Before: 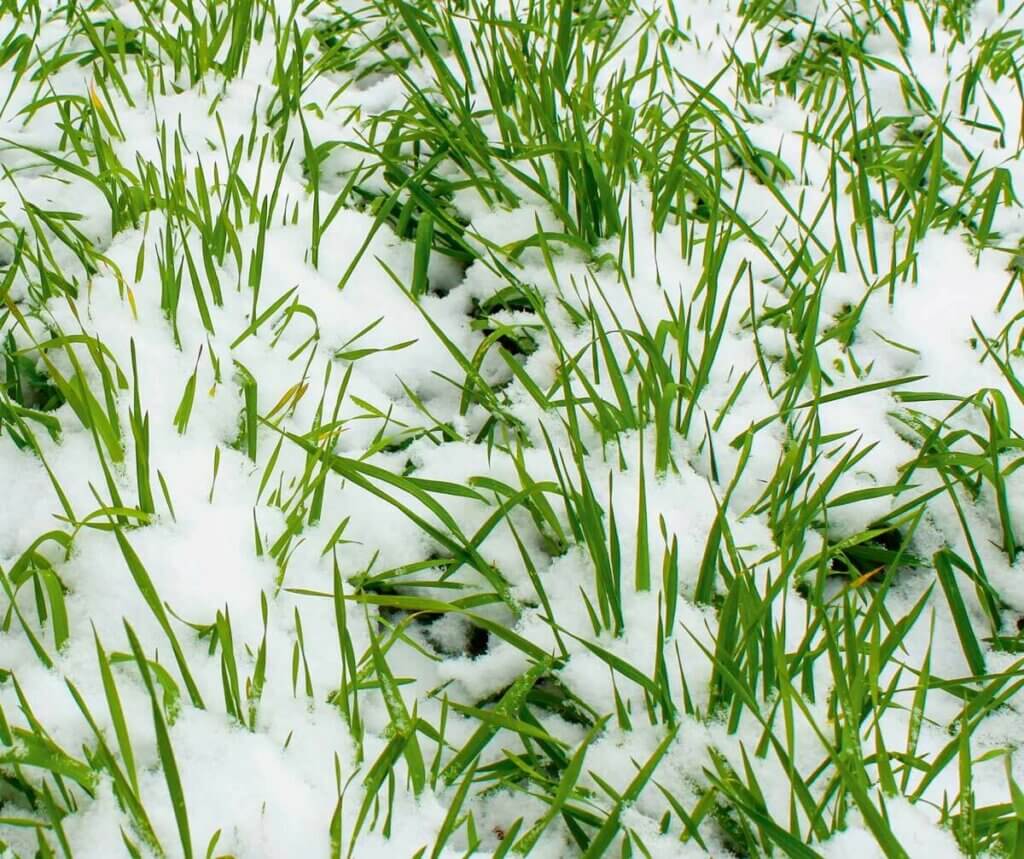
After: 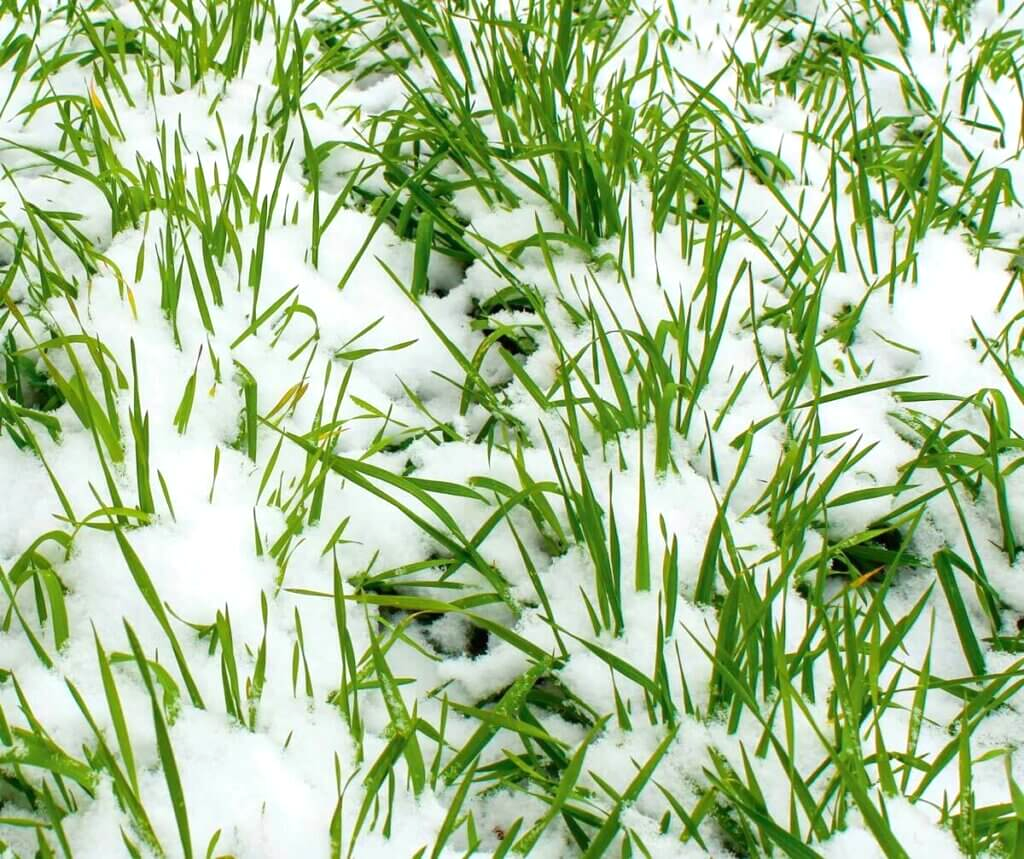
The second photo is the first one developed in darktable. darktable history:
exposure: black level correction 0, exposure 0.2 EV, compensate highlight preservation false
